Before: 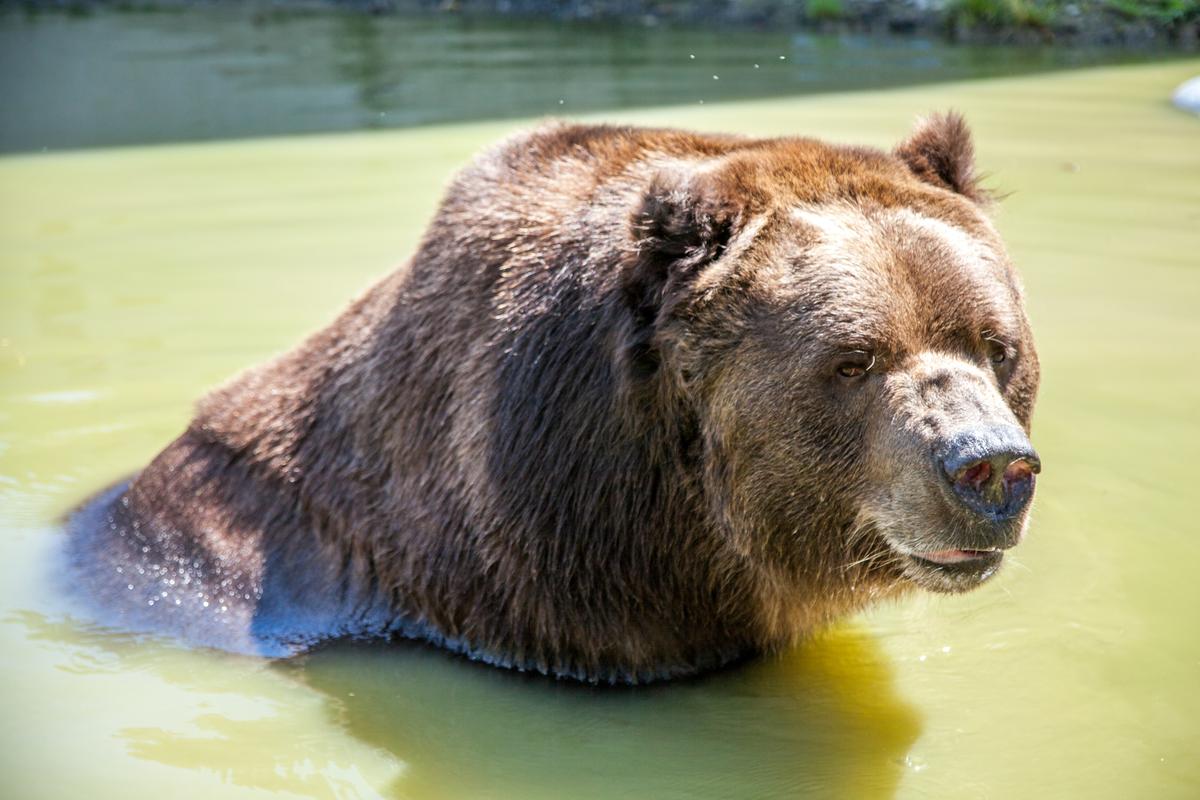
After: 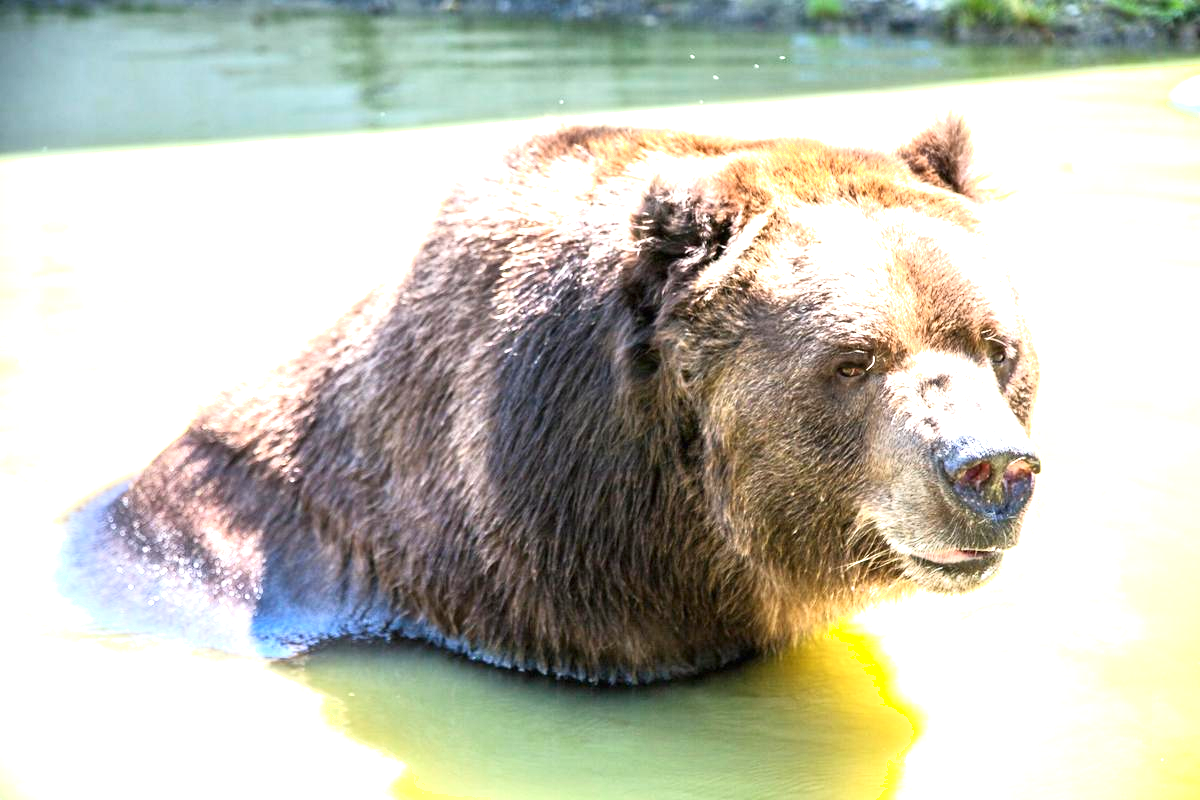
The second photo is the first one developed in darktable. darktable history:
exposure: black level correction 0, exposure 1.343 EV, compensate exposure bias true, compensate highlight preservation false
shadows and highlights: shadows -0.08, highlights 40.53
base curve: preserve colors none
